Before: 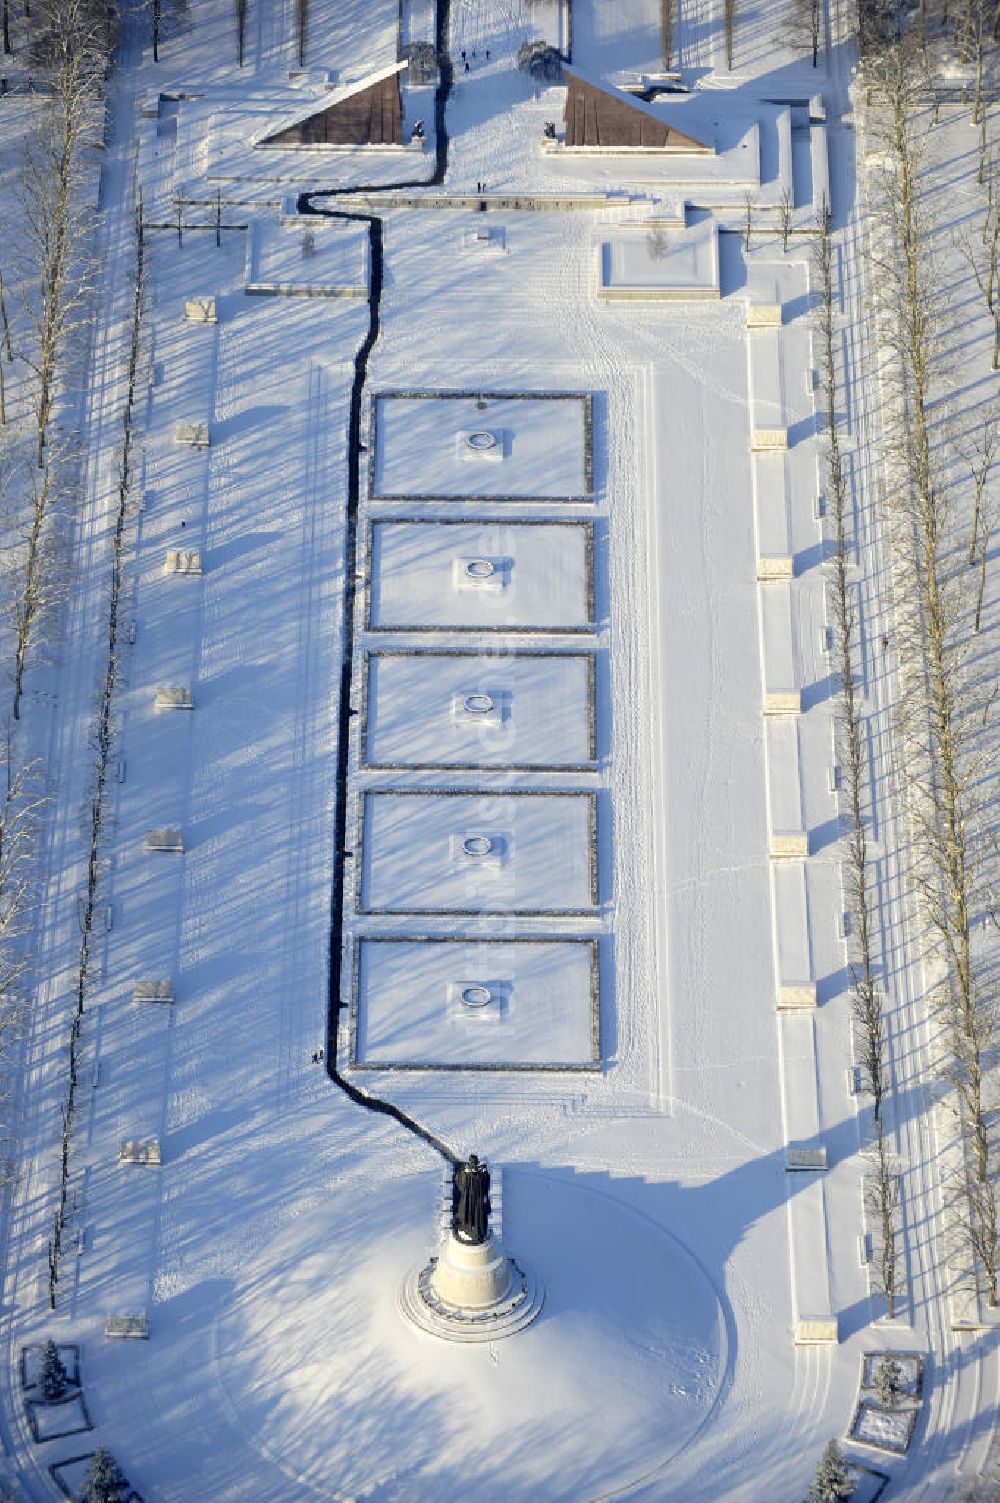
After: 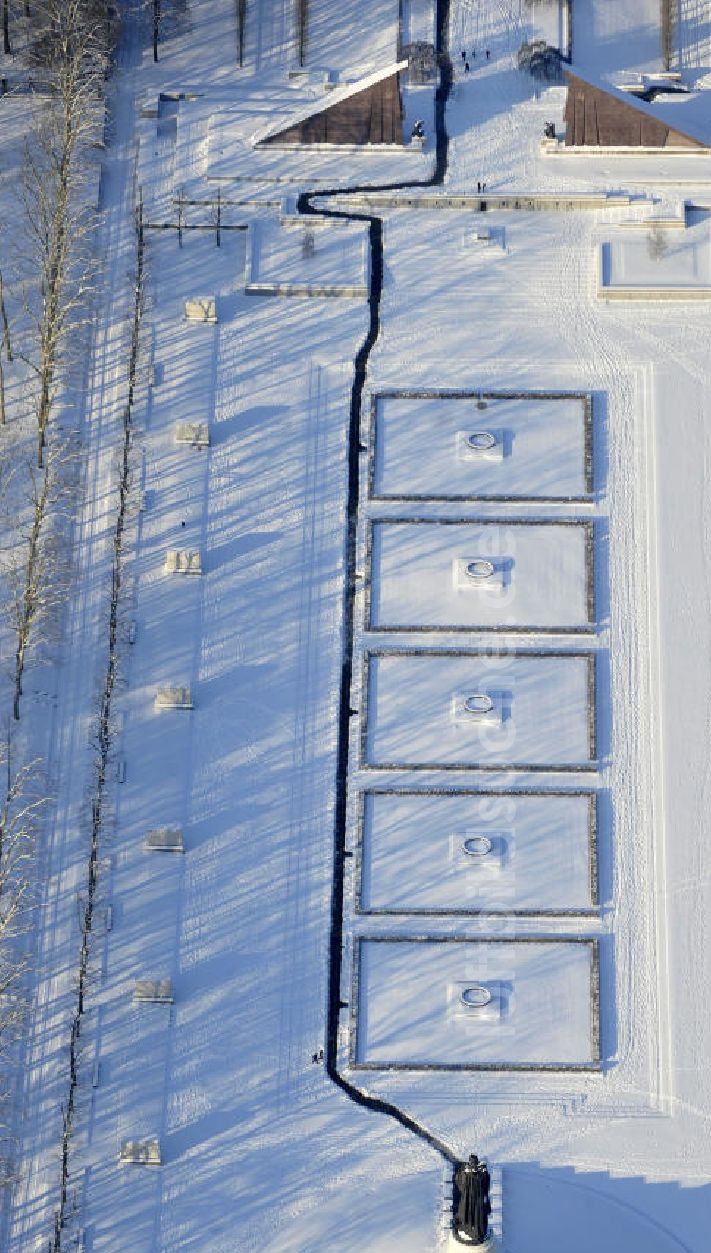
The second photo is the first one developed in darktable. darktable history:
crop: right 28.885%, bottom 16.626%
